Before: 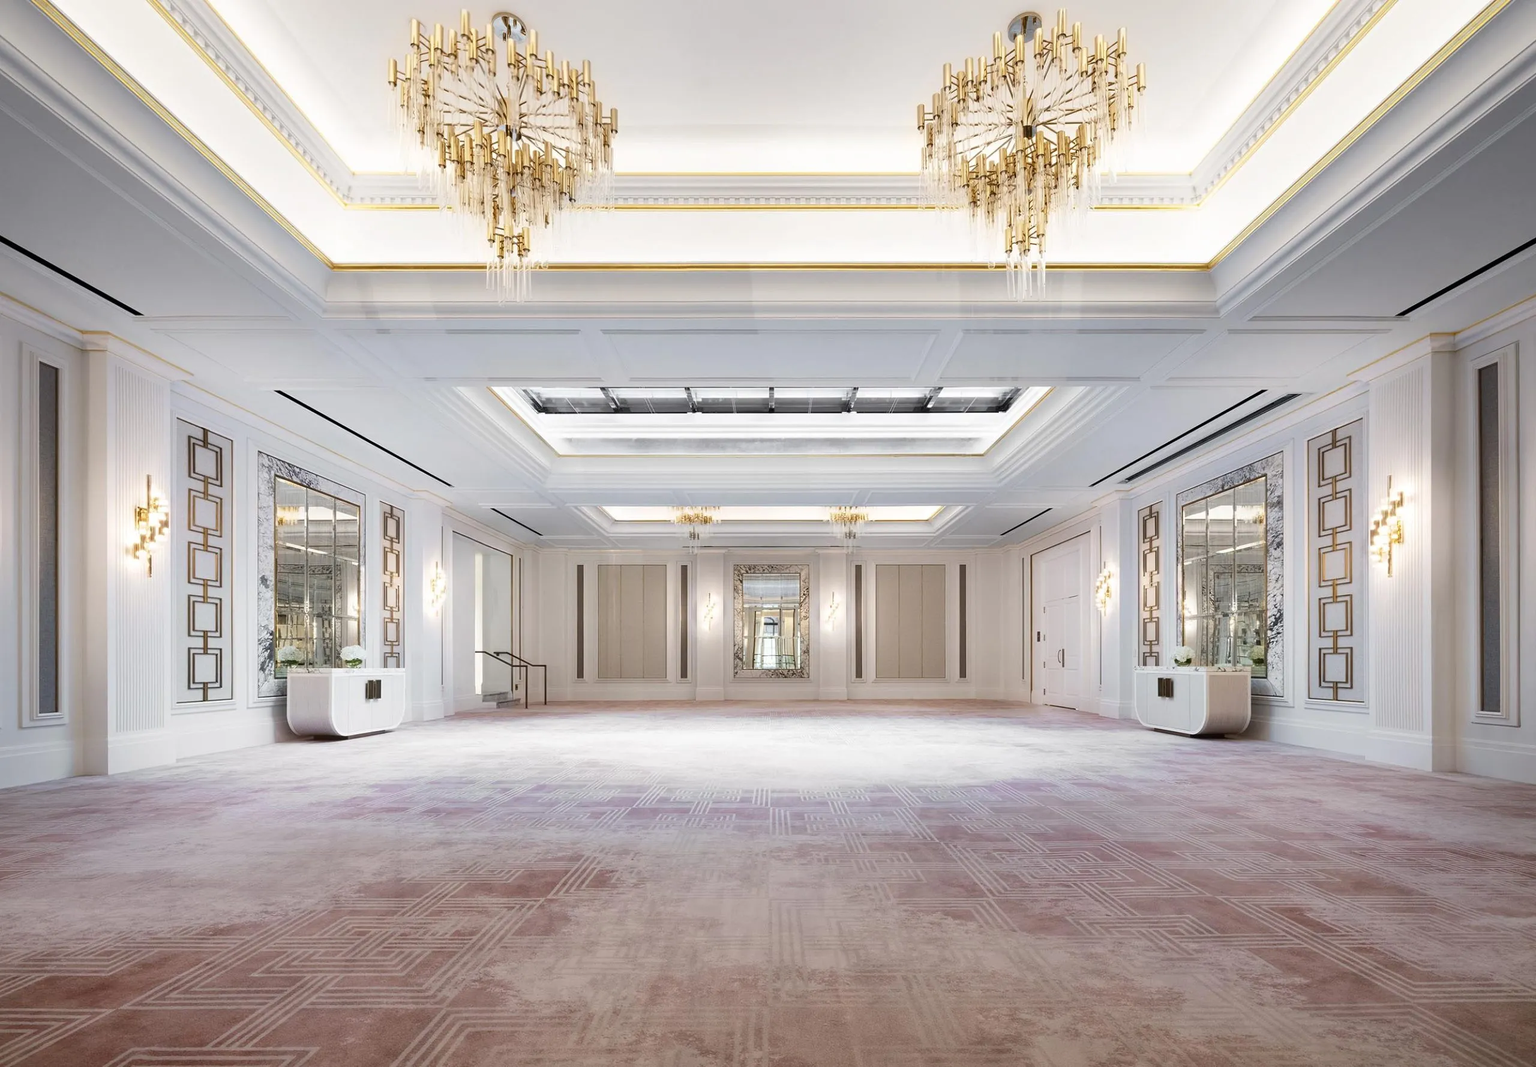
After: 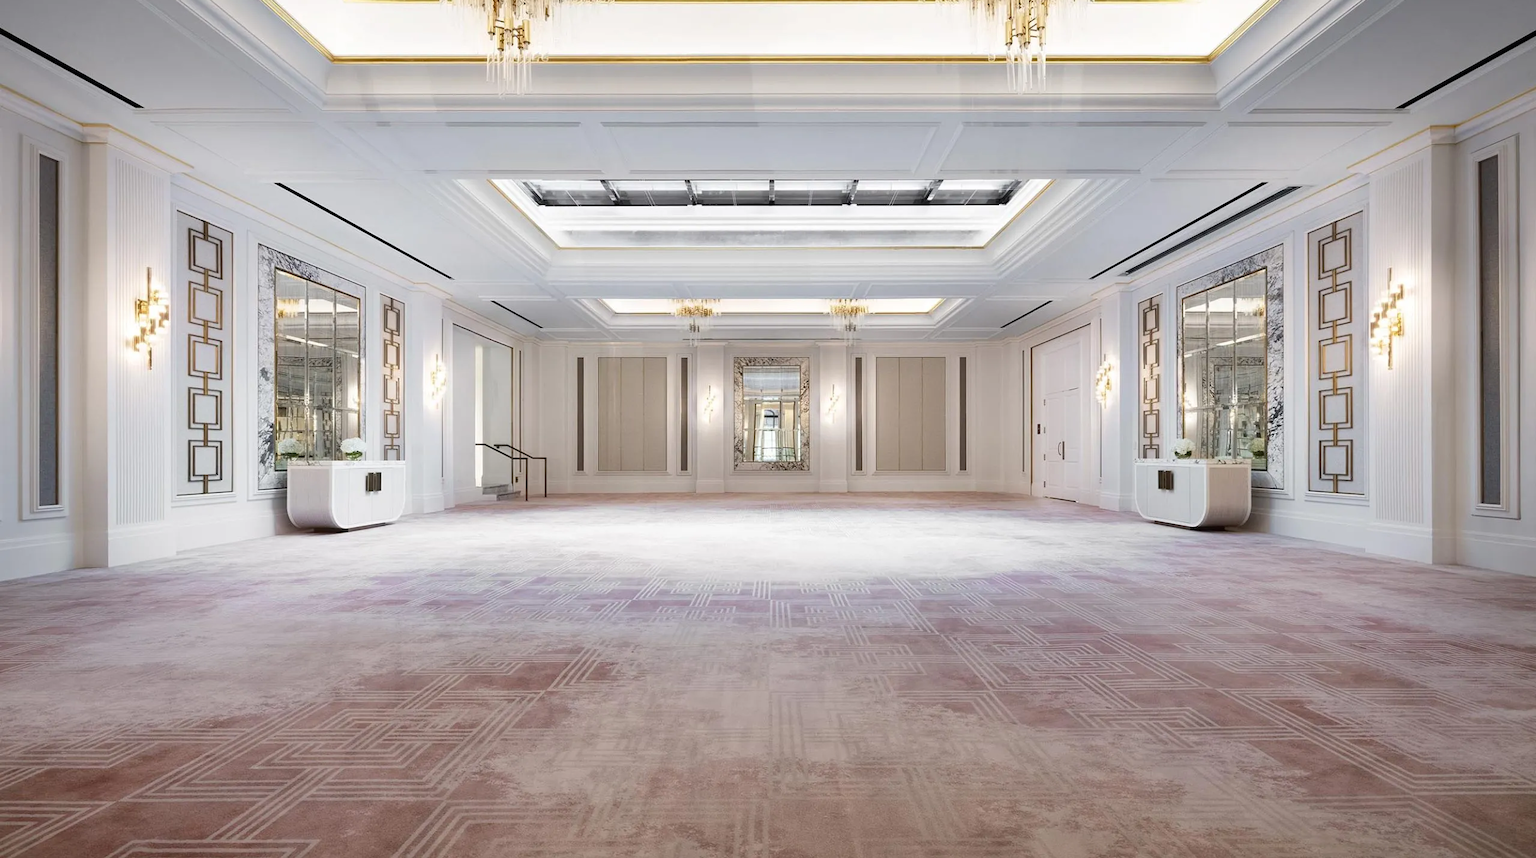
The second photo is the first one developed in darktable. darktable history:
crop and rotate: top 19.461%
